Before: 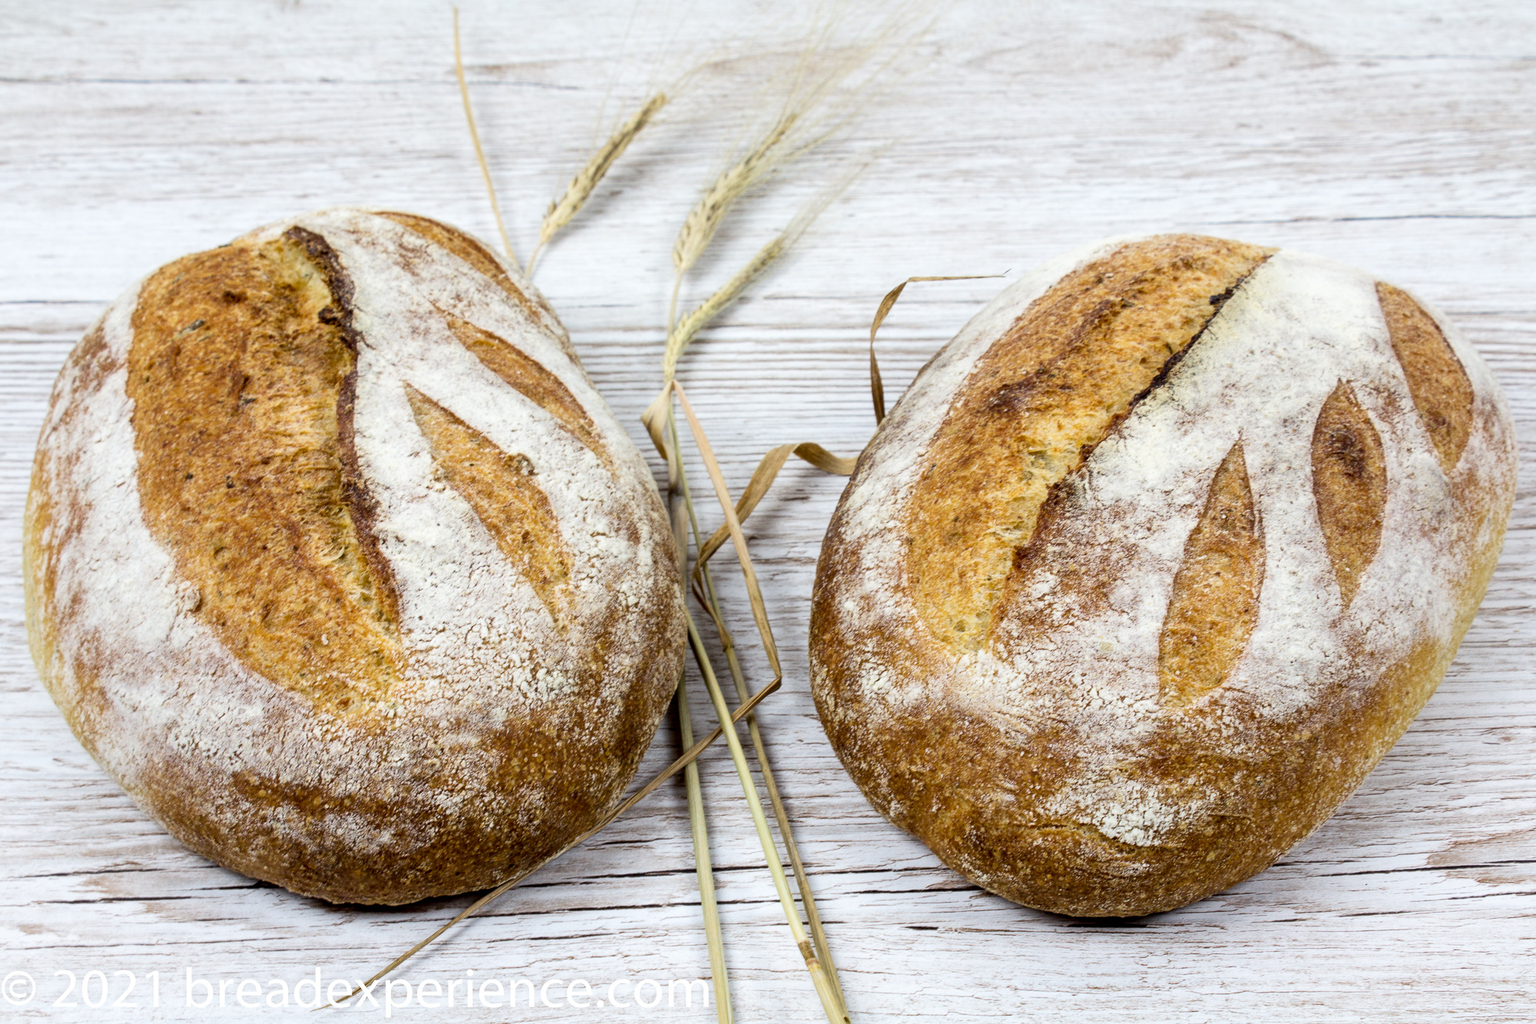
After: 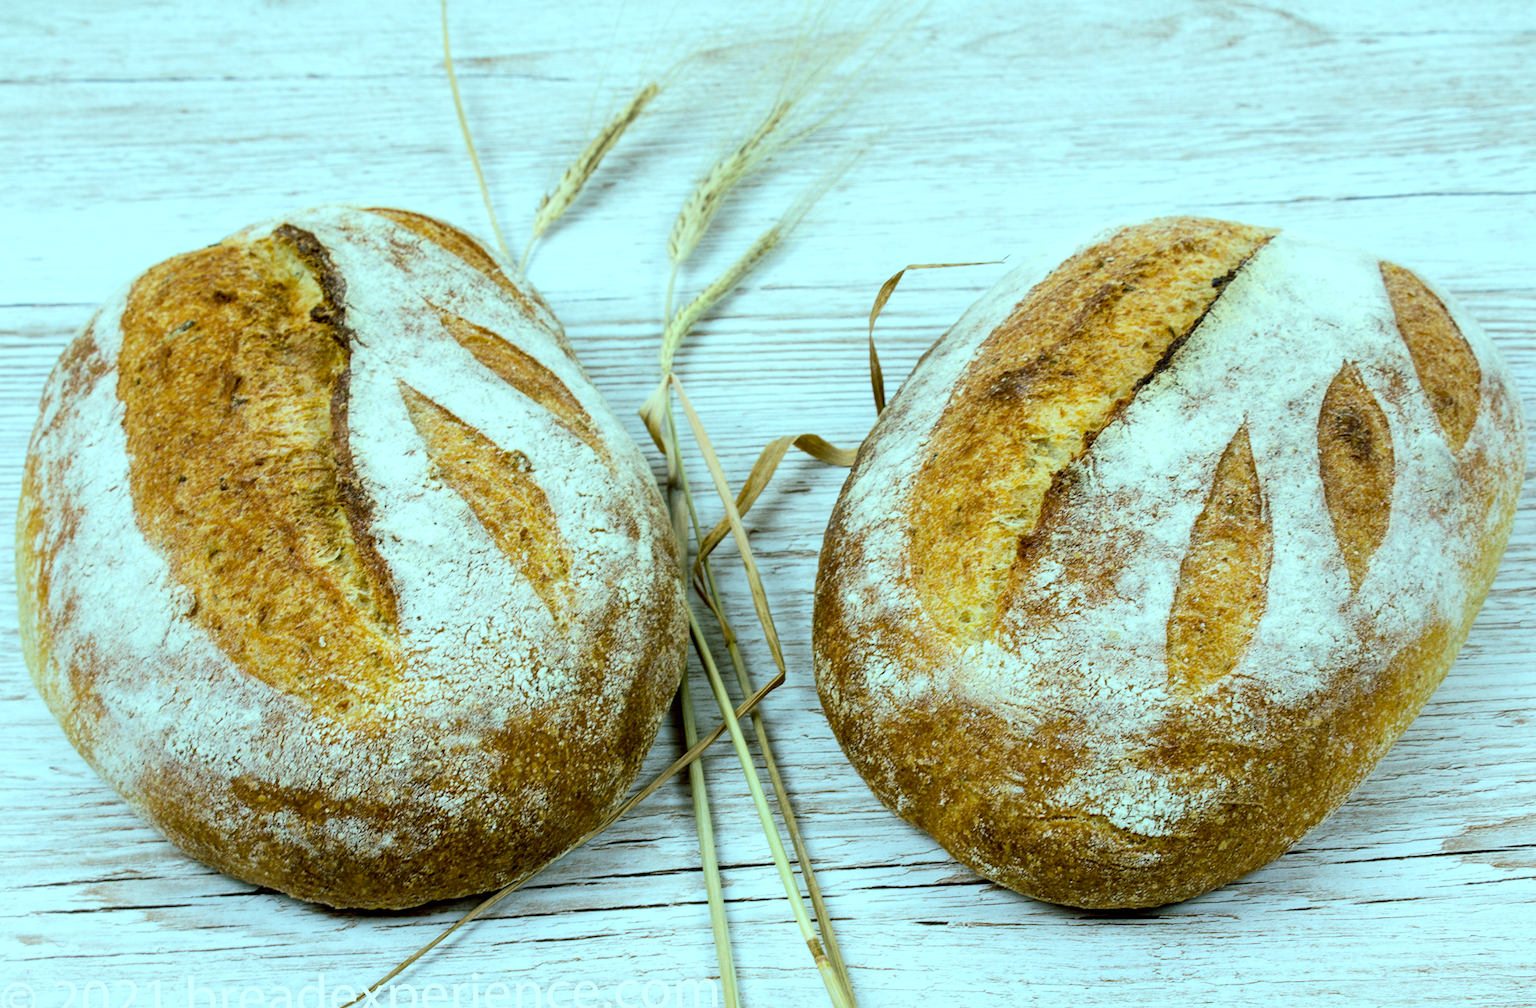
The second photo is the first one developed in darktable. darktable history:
color balance rgb: shadows lift › chroma 11.71%, shadows lift › hue 133.46°, highlights gain › chroma 4%, highlights gain › hue 200.2°, perceptual saturation grading › global saturation 18.05%
rotate and perspective: rotation -1°, crop left 0.011, crop right 0.989, crop top 0.025, crop bottom 0.975
